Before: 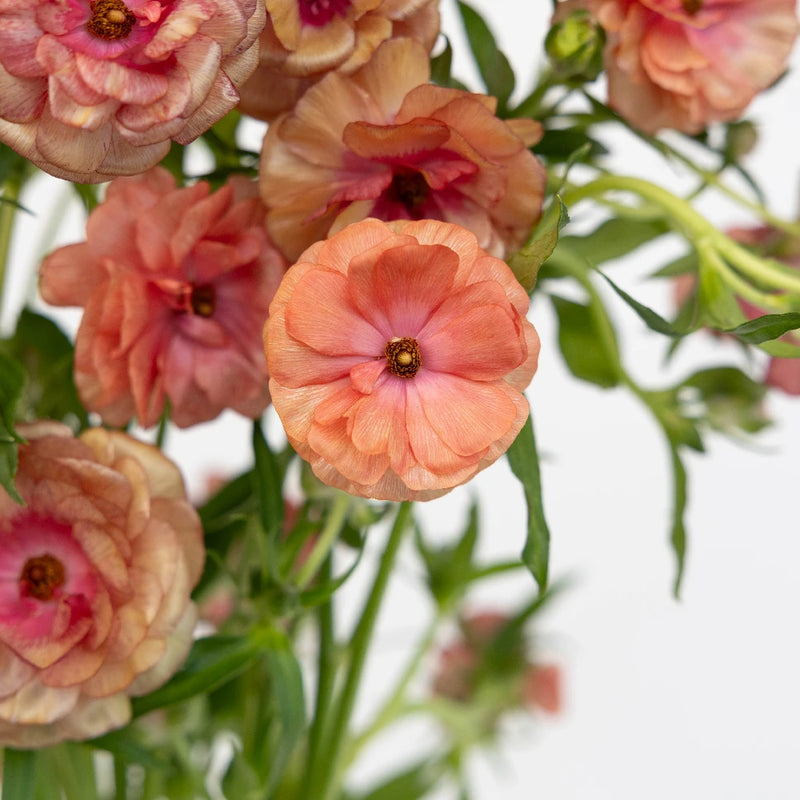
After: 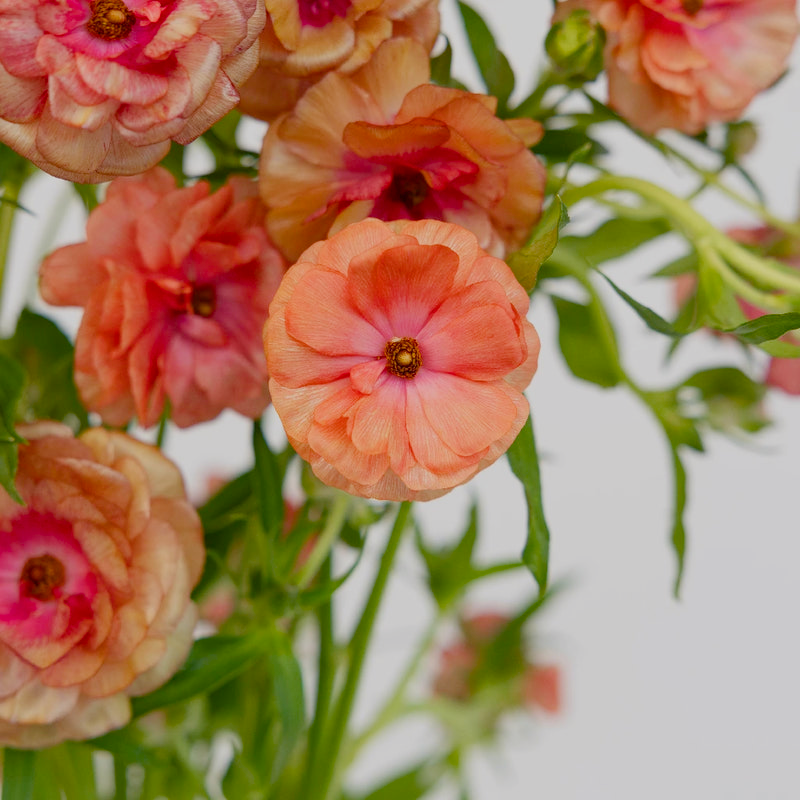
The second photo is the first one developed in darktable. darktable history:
color balance rgb: shadows lift › luminance -9.065%, highlights gain › chroma 0.114%, highlights gain › hue 332.38°, linear chroma grading › shadows -2.635%, linear chroma grading › highlights -5.012%, perceptual saturation grading › global saturation 0.823%, perceptual saturation grading › highlights -9.644%, perceptual saturation grading › mid-tones 18.644%, perceptual saturation grading › shadows 28.85%, global vibrance 23.994%, contrast -24.414%
